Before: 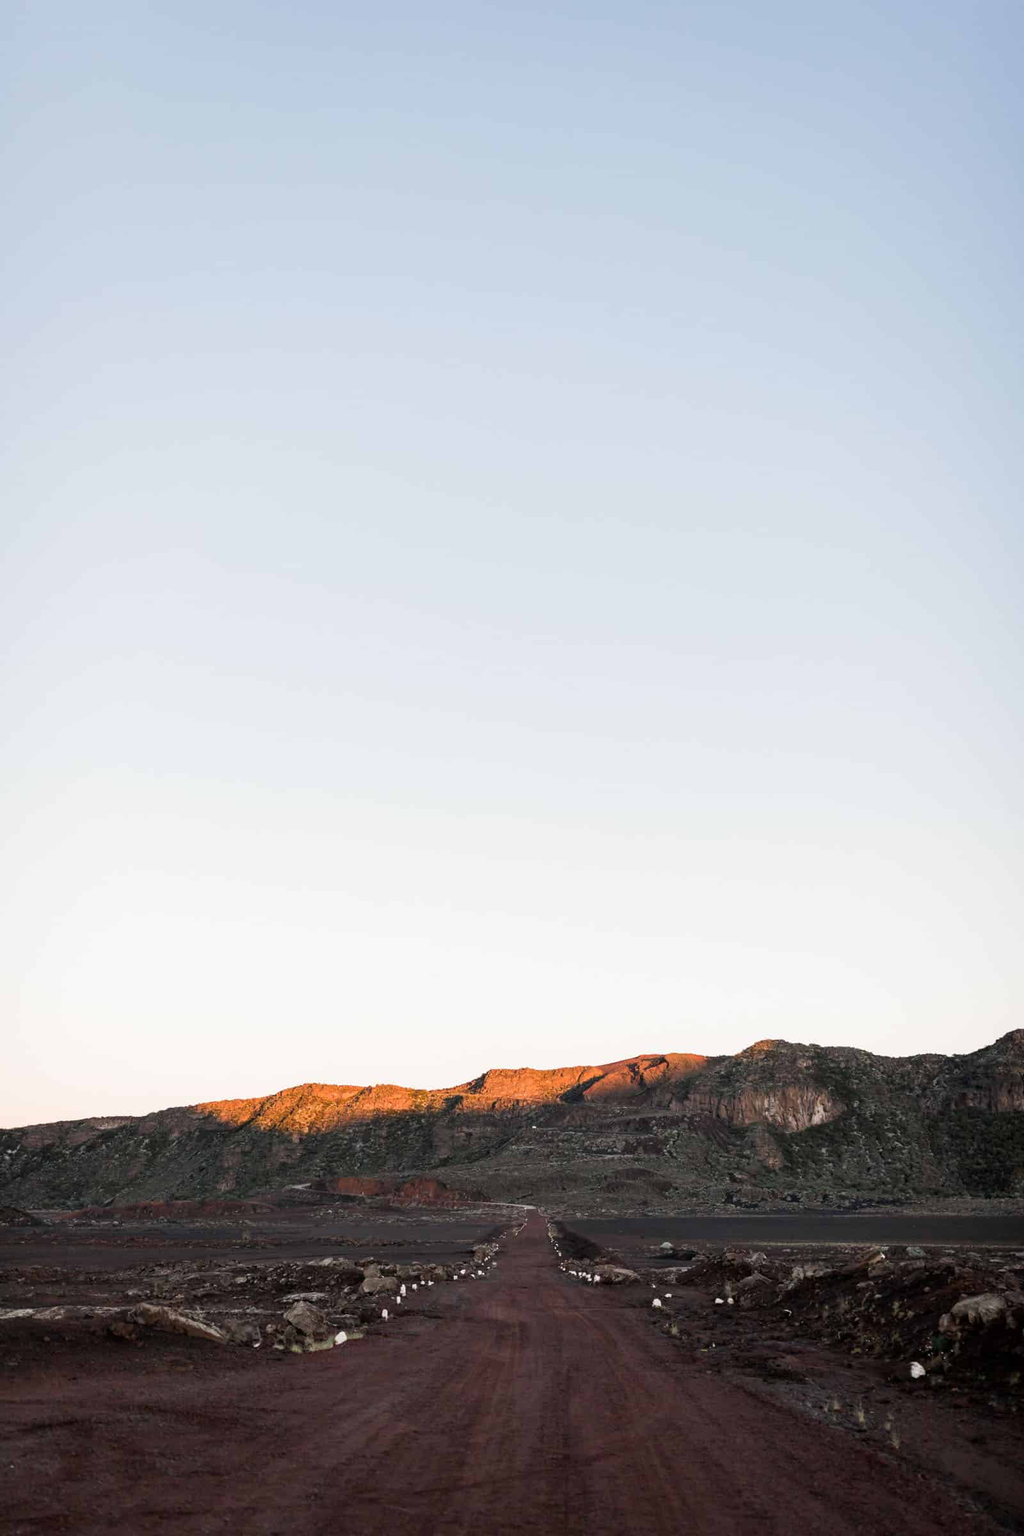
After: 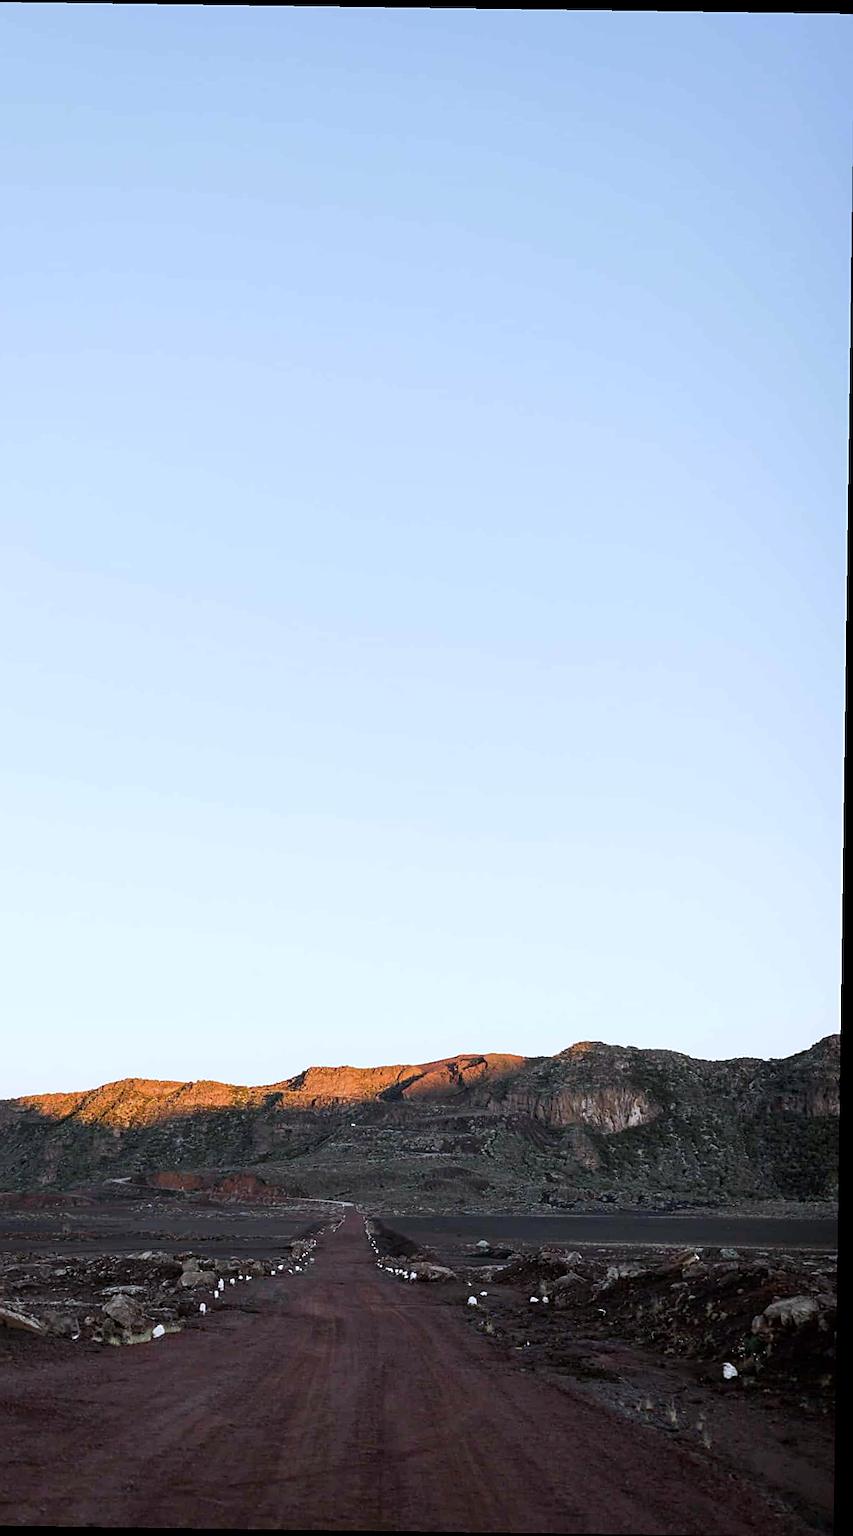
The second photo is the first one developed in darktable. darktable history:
sharpen: on, module defaults
white balance: red 0.924, blue 1.095
crop: left 17.582%, bottom 0.031%
rotate and perspective: rotation 0.8°, automatic cropping off
